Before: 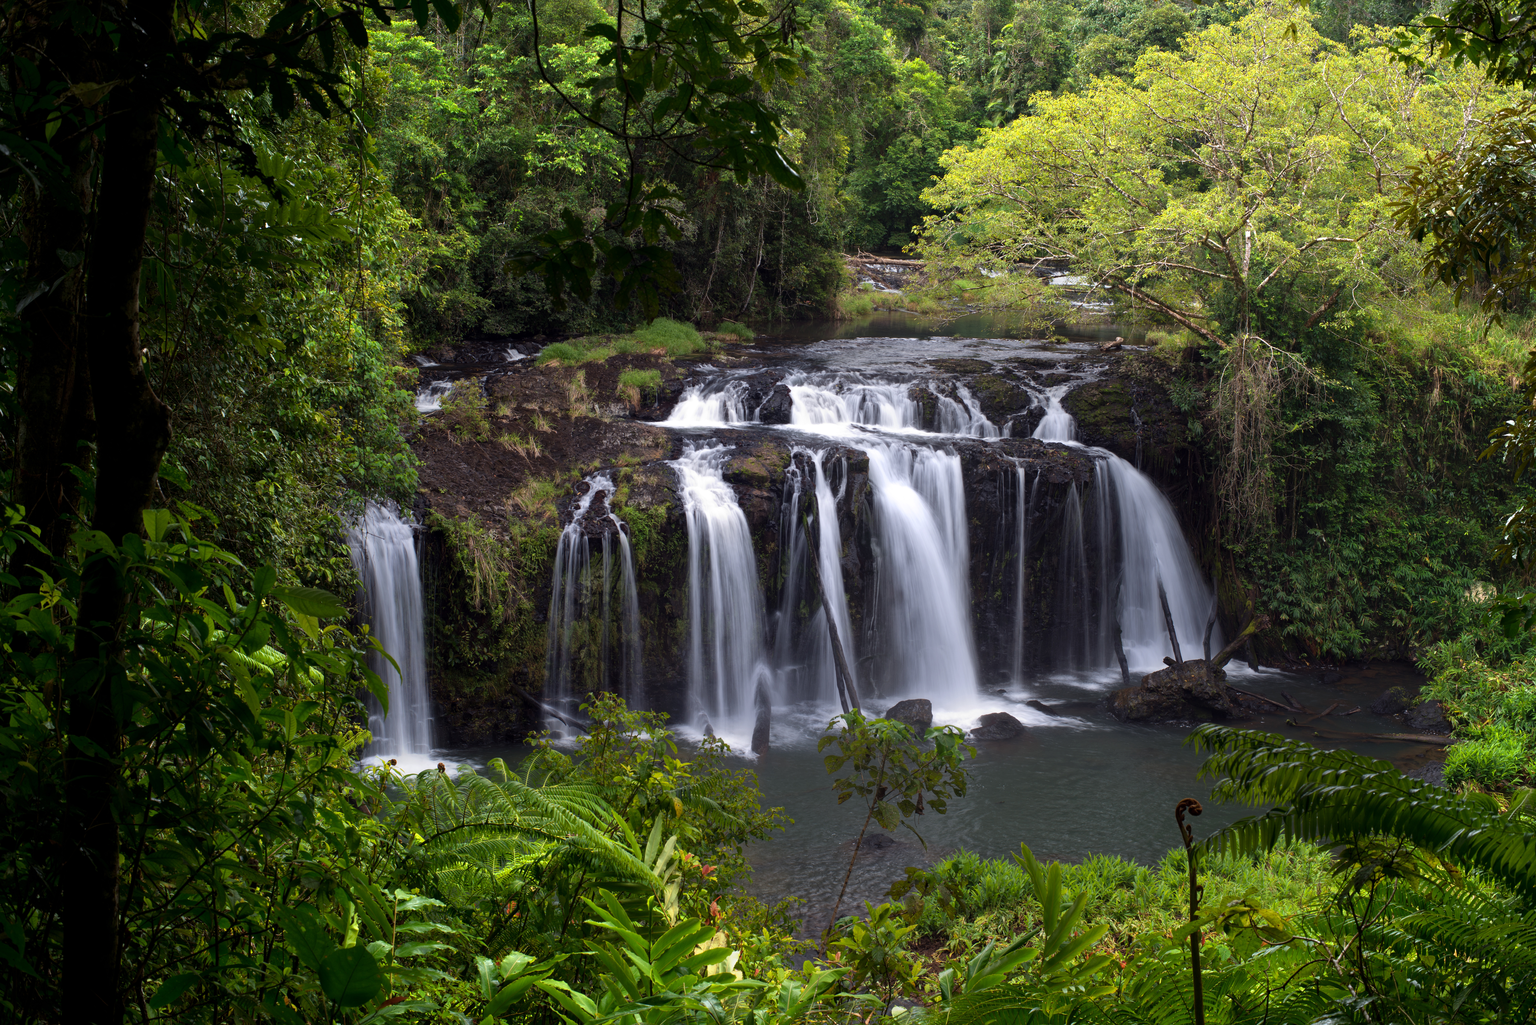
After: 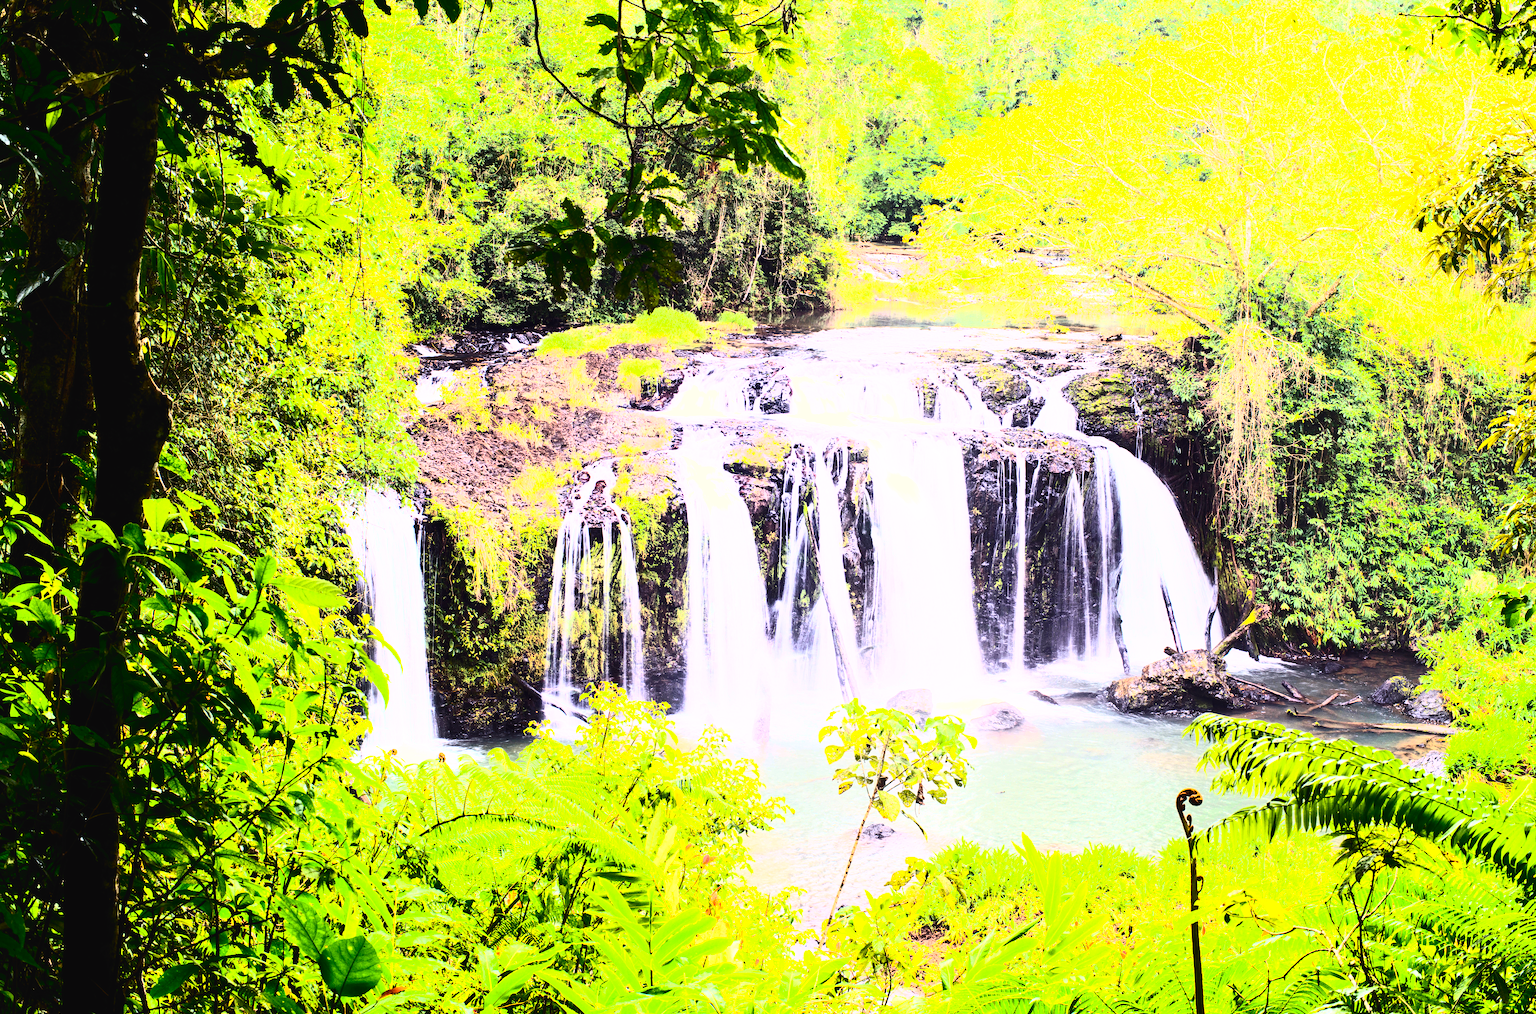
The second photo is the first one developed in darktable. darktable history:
crop: top 1.049%, right 0.001%
exposure: black level correction 0, exposure 2.327 EV, compensate exposure bias true, compensate highlight preservation false
haze removal: compatibility mode true, adaptive false
tone equalizer: on, module defaults
contrast brightness saturation: contrast 0.62, brightness 0.34, saturation 0.14
color balance rgb: shadows lift › chroma 2%, shadows lift › hue 247.2°, power › chroma 0.3%, power › hue 25.2°, highlights gain › chroma 3%, highlights gain › hue 60°, global offset › luminance 0.75%, perceptual saturation grading › global saturation 20%, perceptual saturation grading › highlights -20%, perceptual saturation grading › shadows 30%, global vibrance 20%
rgb curve: curves: ch0 [(0, 0) (0.21, 0.15) (0.24, 0.21) (0.5, 0.75) (0.75, 0.96) (0.89, 0.99) (1, 1)]; ch1 [(0, 0.02) (0.21, 0.13) (0.25, 0.2) (0.5, 0.67) (0.75, 0.9) (0.89, 0.97) (1, 1)]; ch2 [(0, 0.02) (0.21, 0.13) (0.25, 0.2) (0.5, 0.67) (0.75, 0.9) (0.89, 0.97) (1, 1)], compensate middle gray true
